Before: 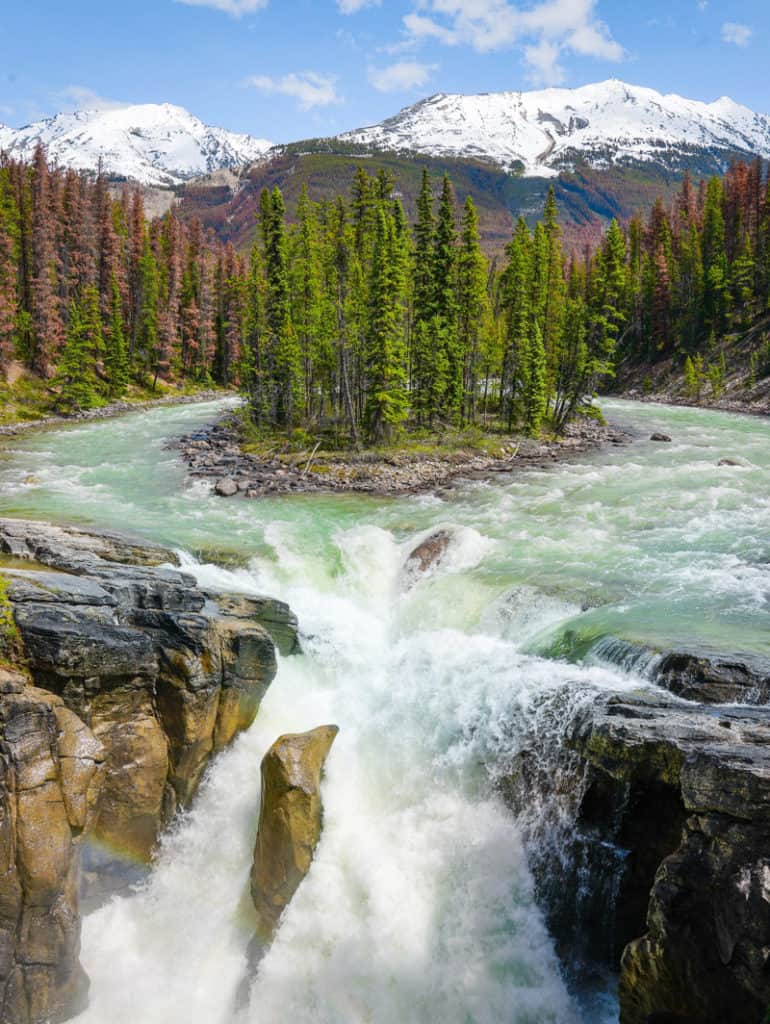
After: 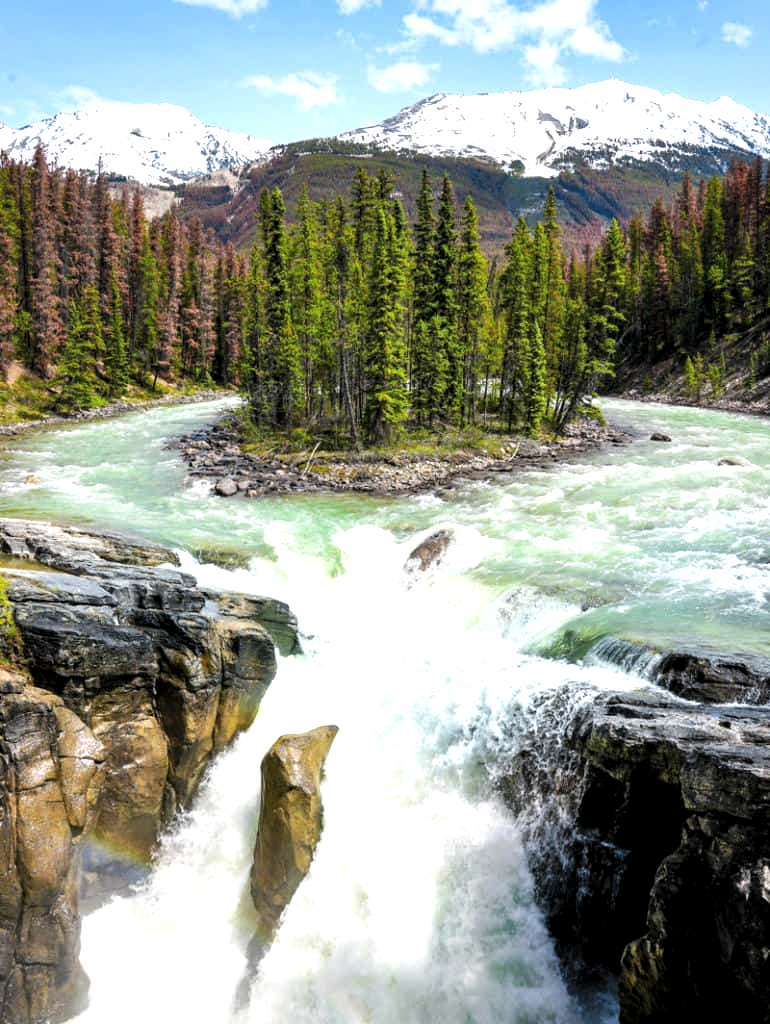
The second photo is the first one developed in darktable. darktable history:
exposure: exposure 0.717 EV, compensate exposure bias true, compensate highlight preservation false
levels: levels [0.116, 0.574, 1]
